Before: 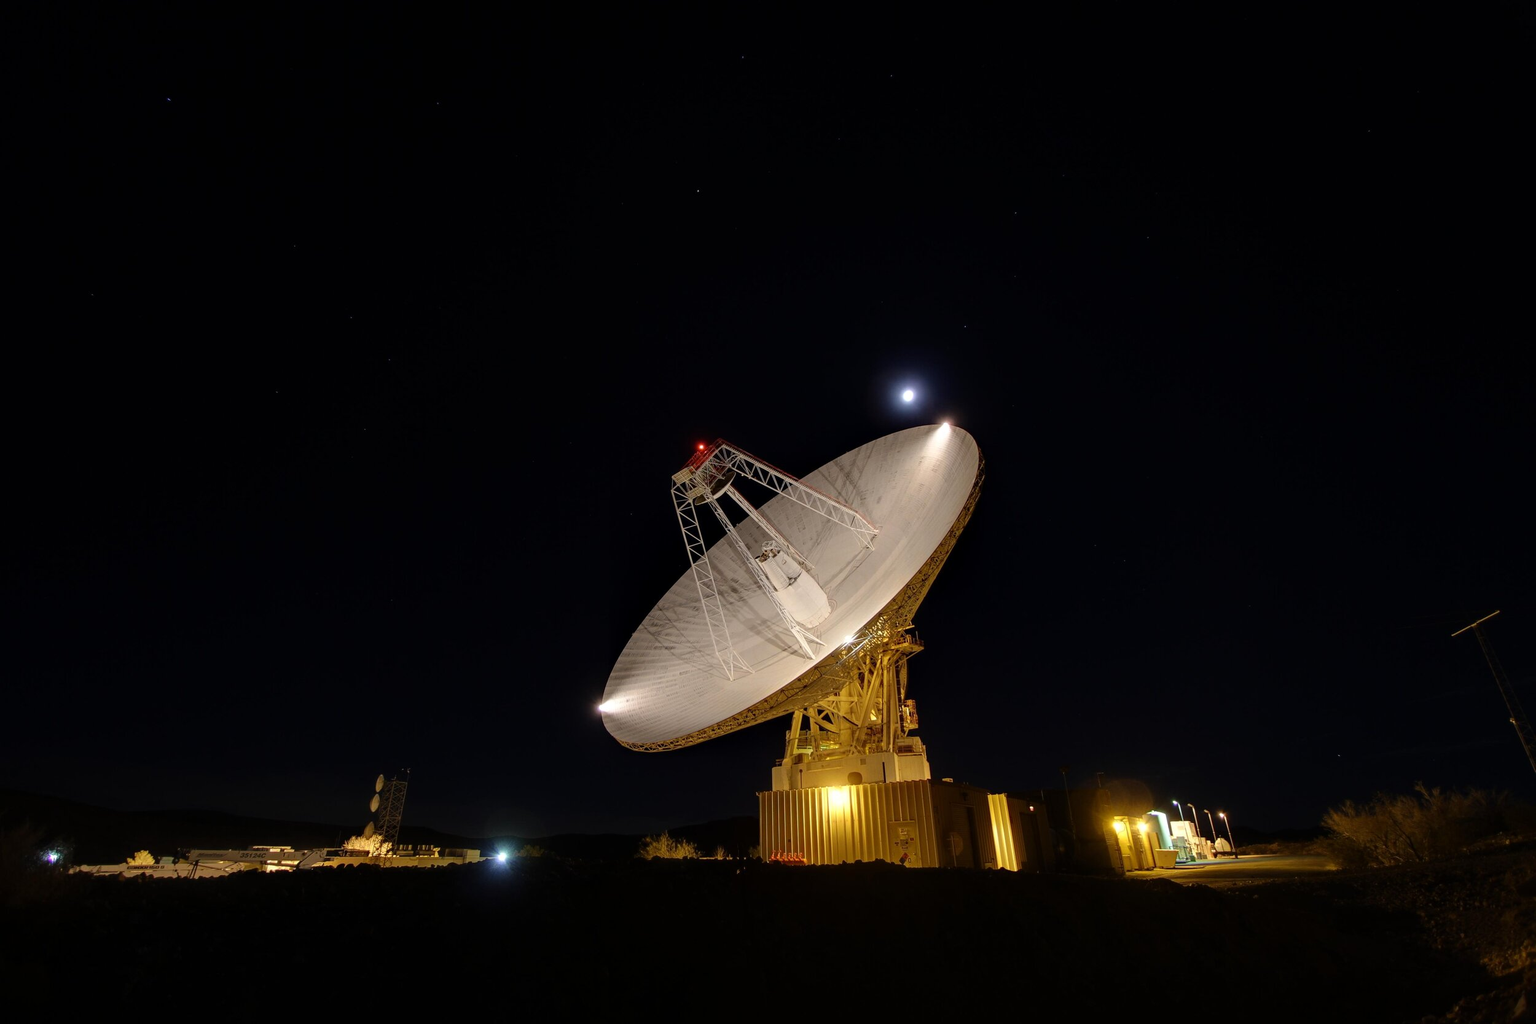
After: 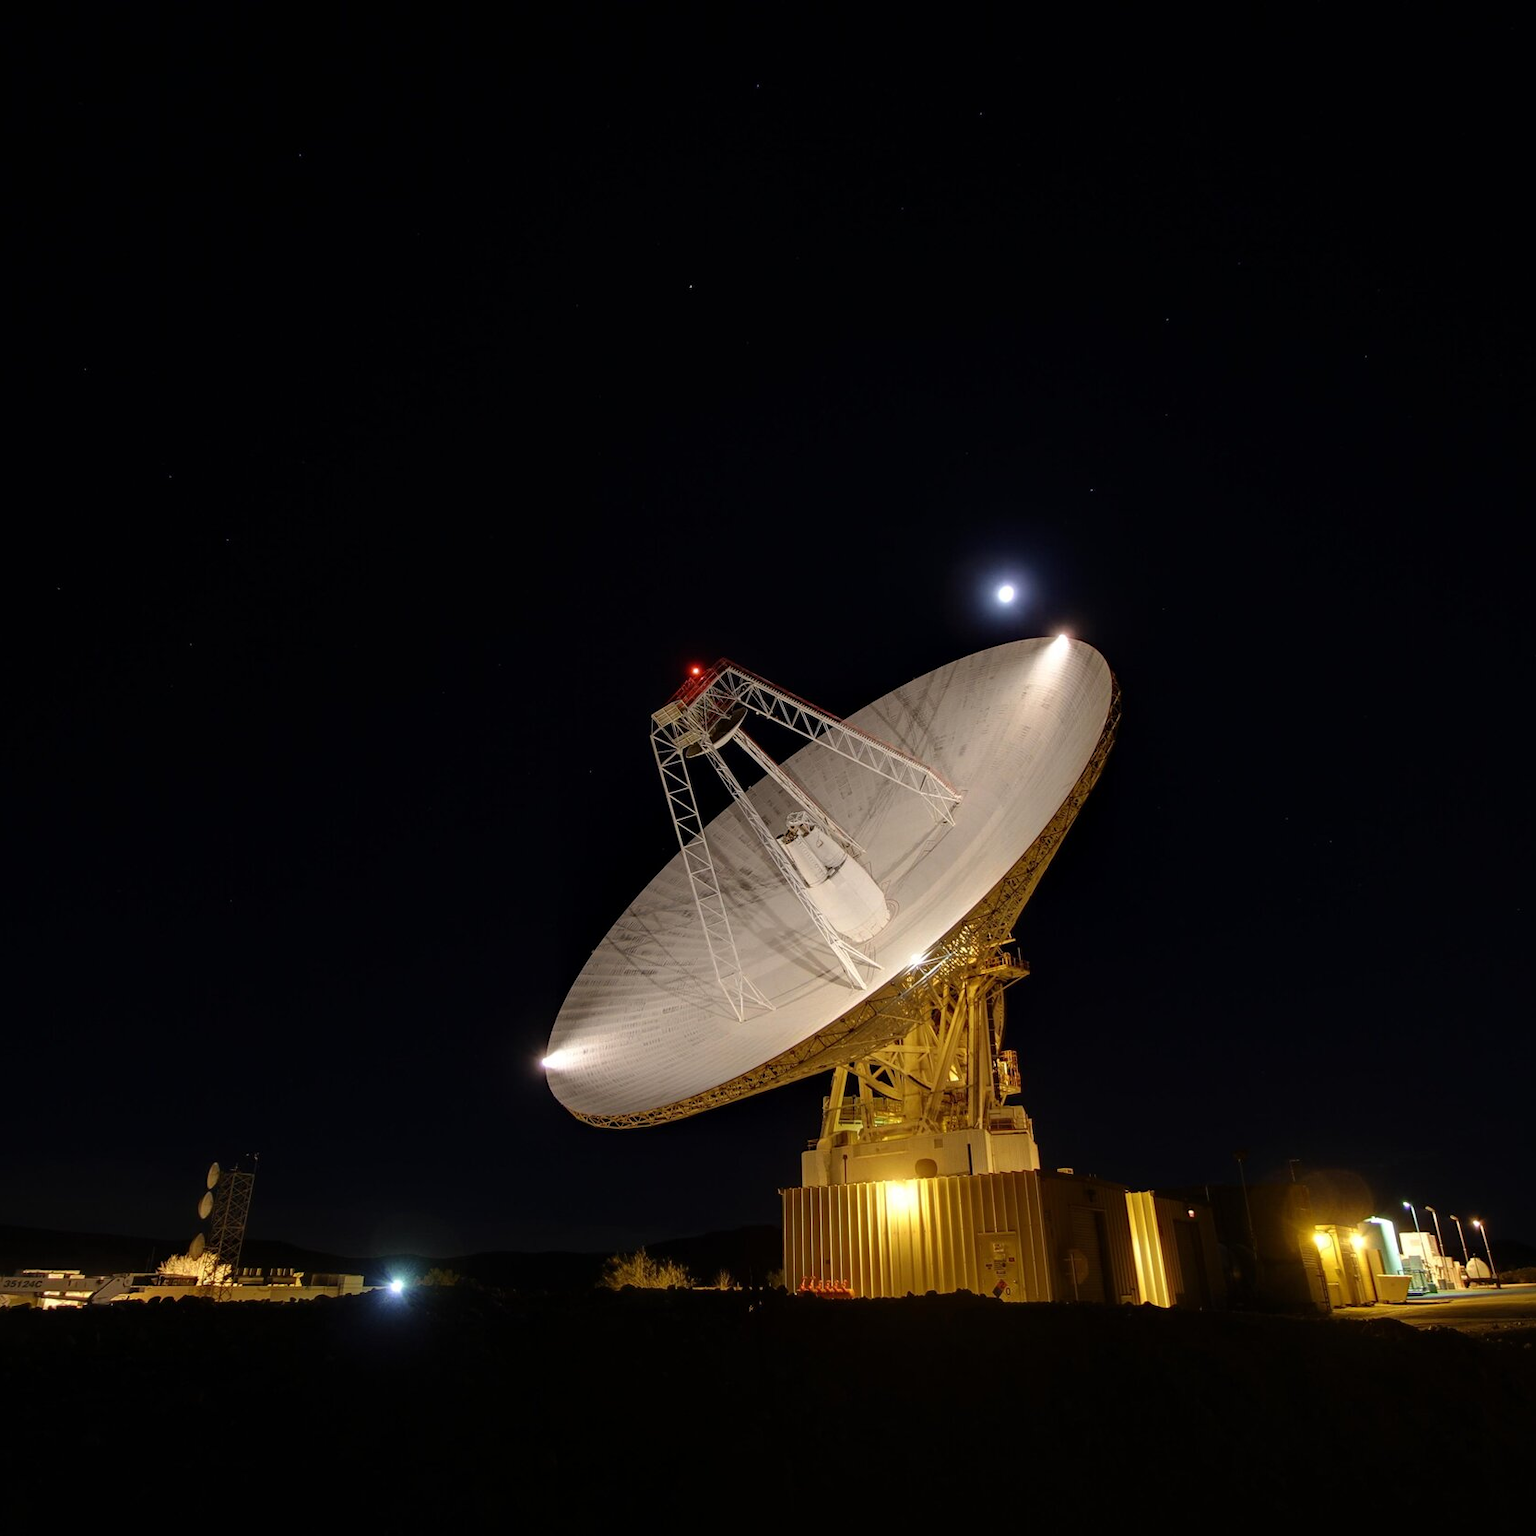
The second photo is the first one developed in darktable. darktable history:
vibrance: vibrance 0%
crop and rotate: left 15.546%, right 17.787%
